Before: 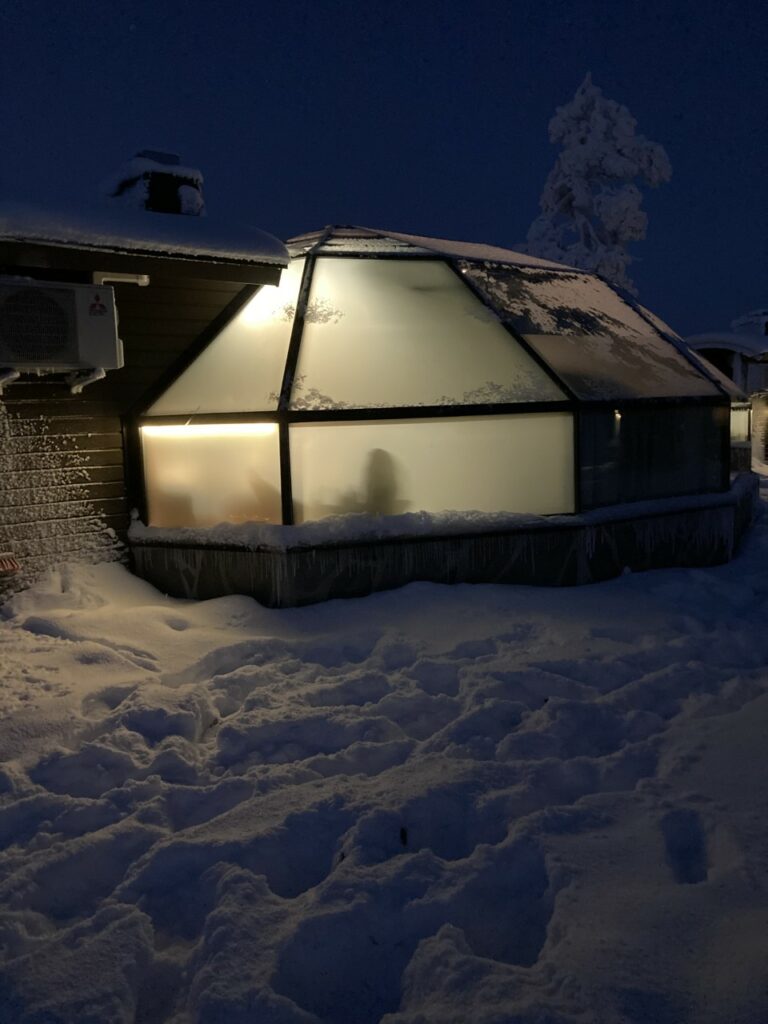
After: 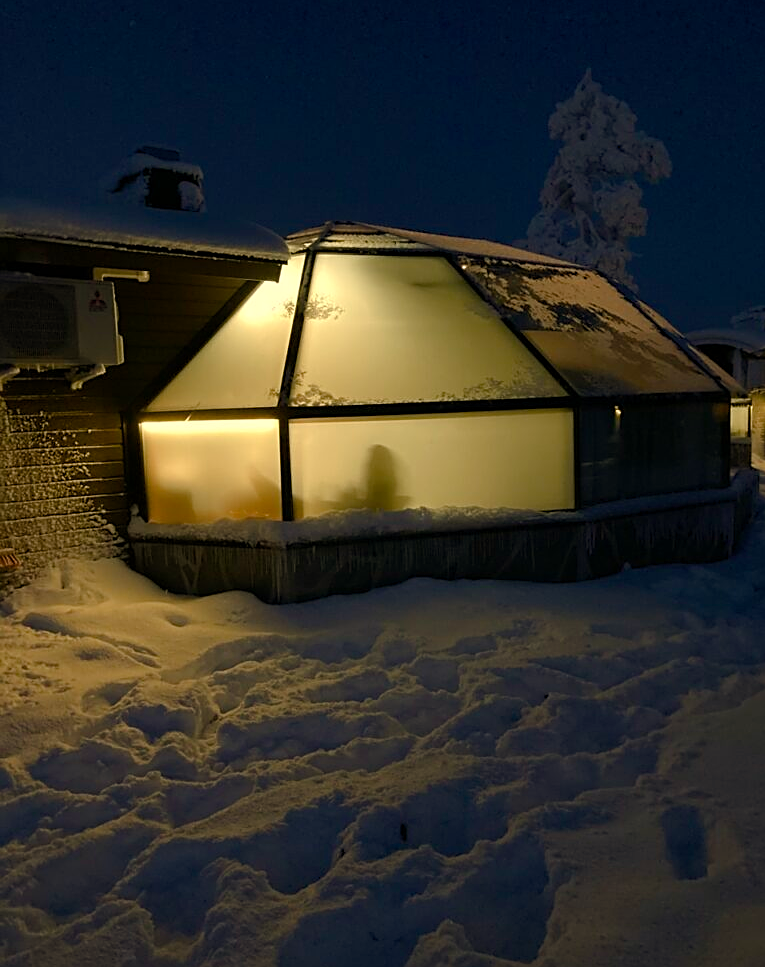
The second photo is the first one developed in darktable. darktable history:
white balance: red 1.08, blue 0.791
sharpen: on, module defaults
color balance rgb: perceptual saturation grading › global saturation 20%, perceptual saturation grading › highlights -25%, perceptual saturation grading › shadows 50%
crop: top 0.448%, right 0.264%, bottom 5.045%
